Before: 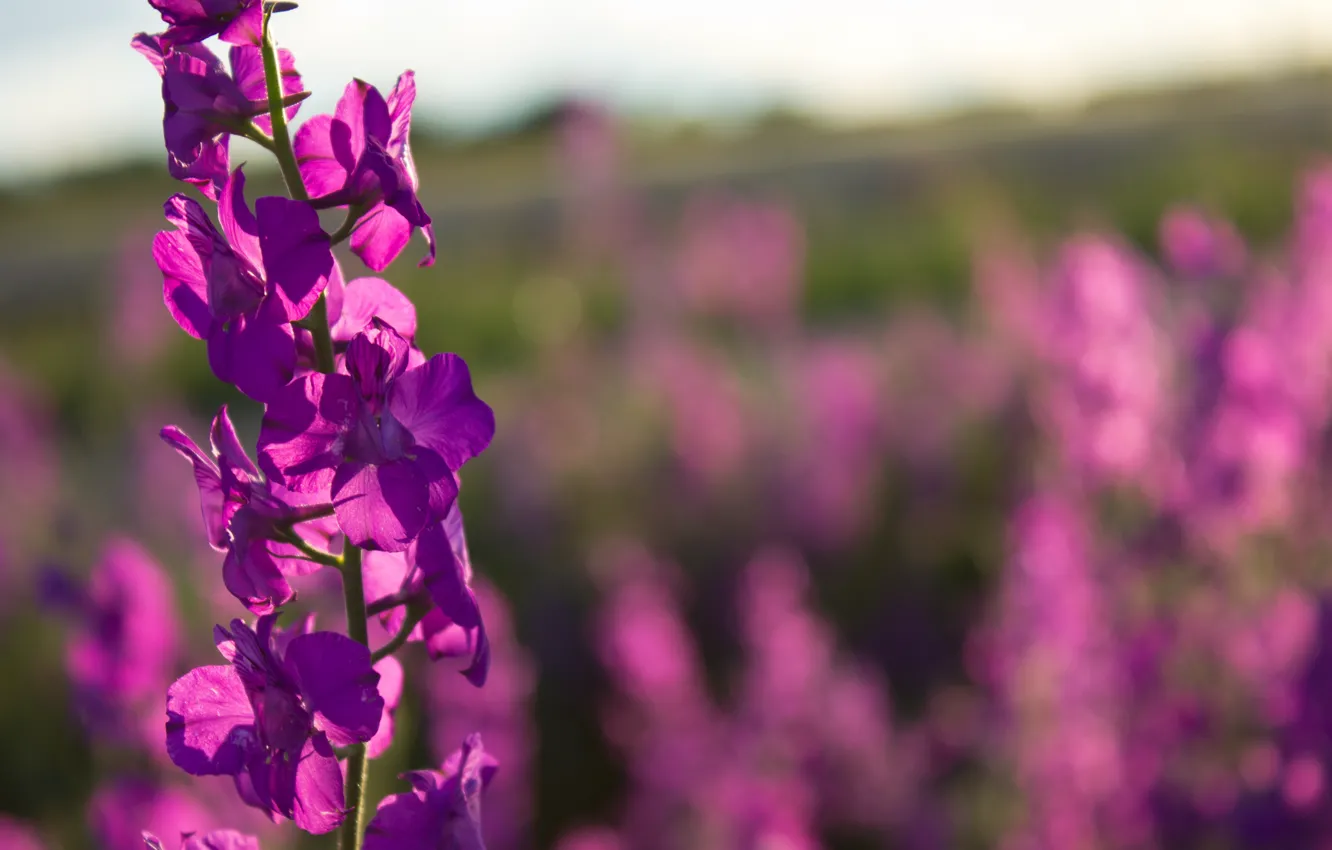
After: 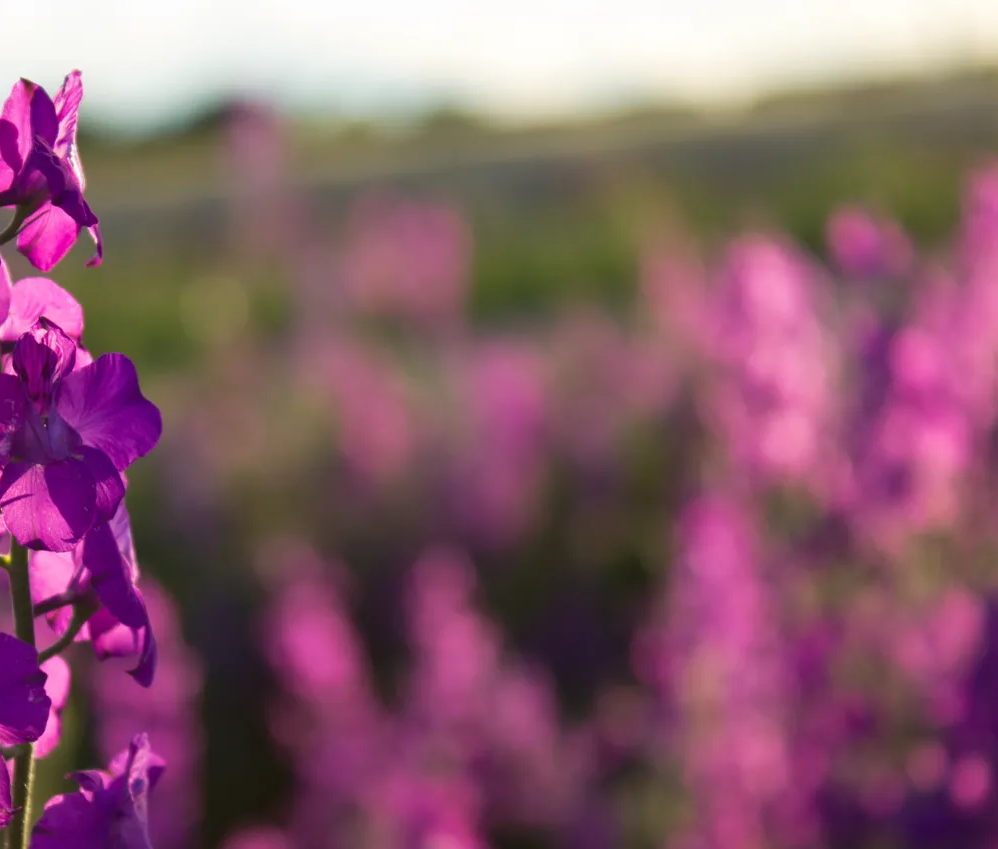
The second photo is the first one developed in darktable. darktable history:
crop and rotate: left 25.053%
